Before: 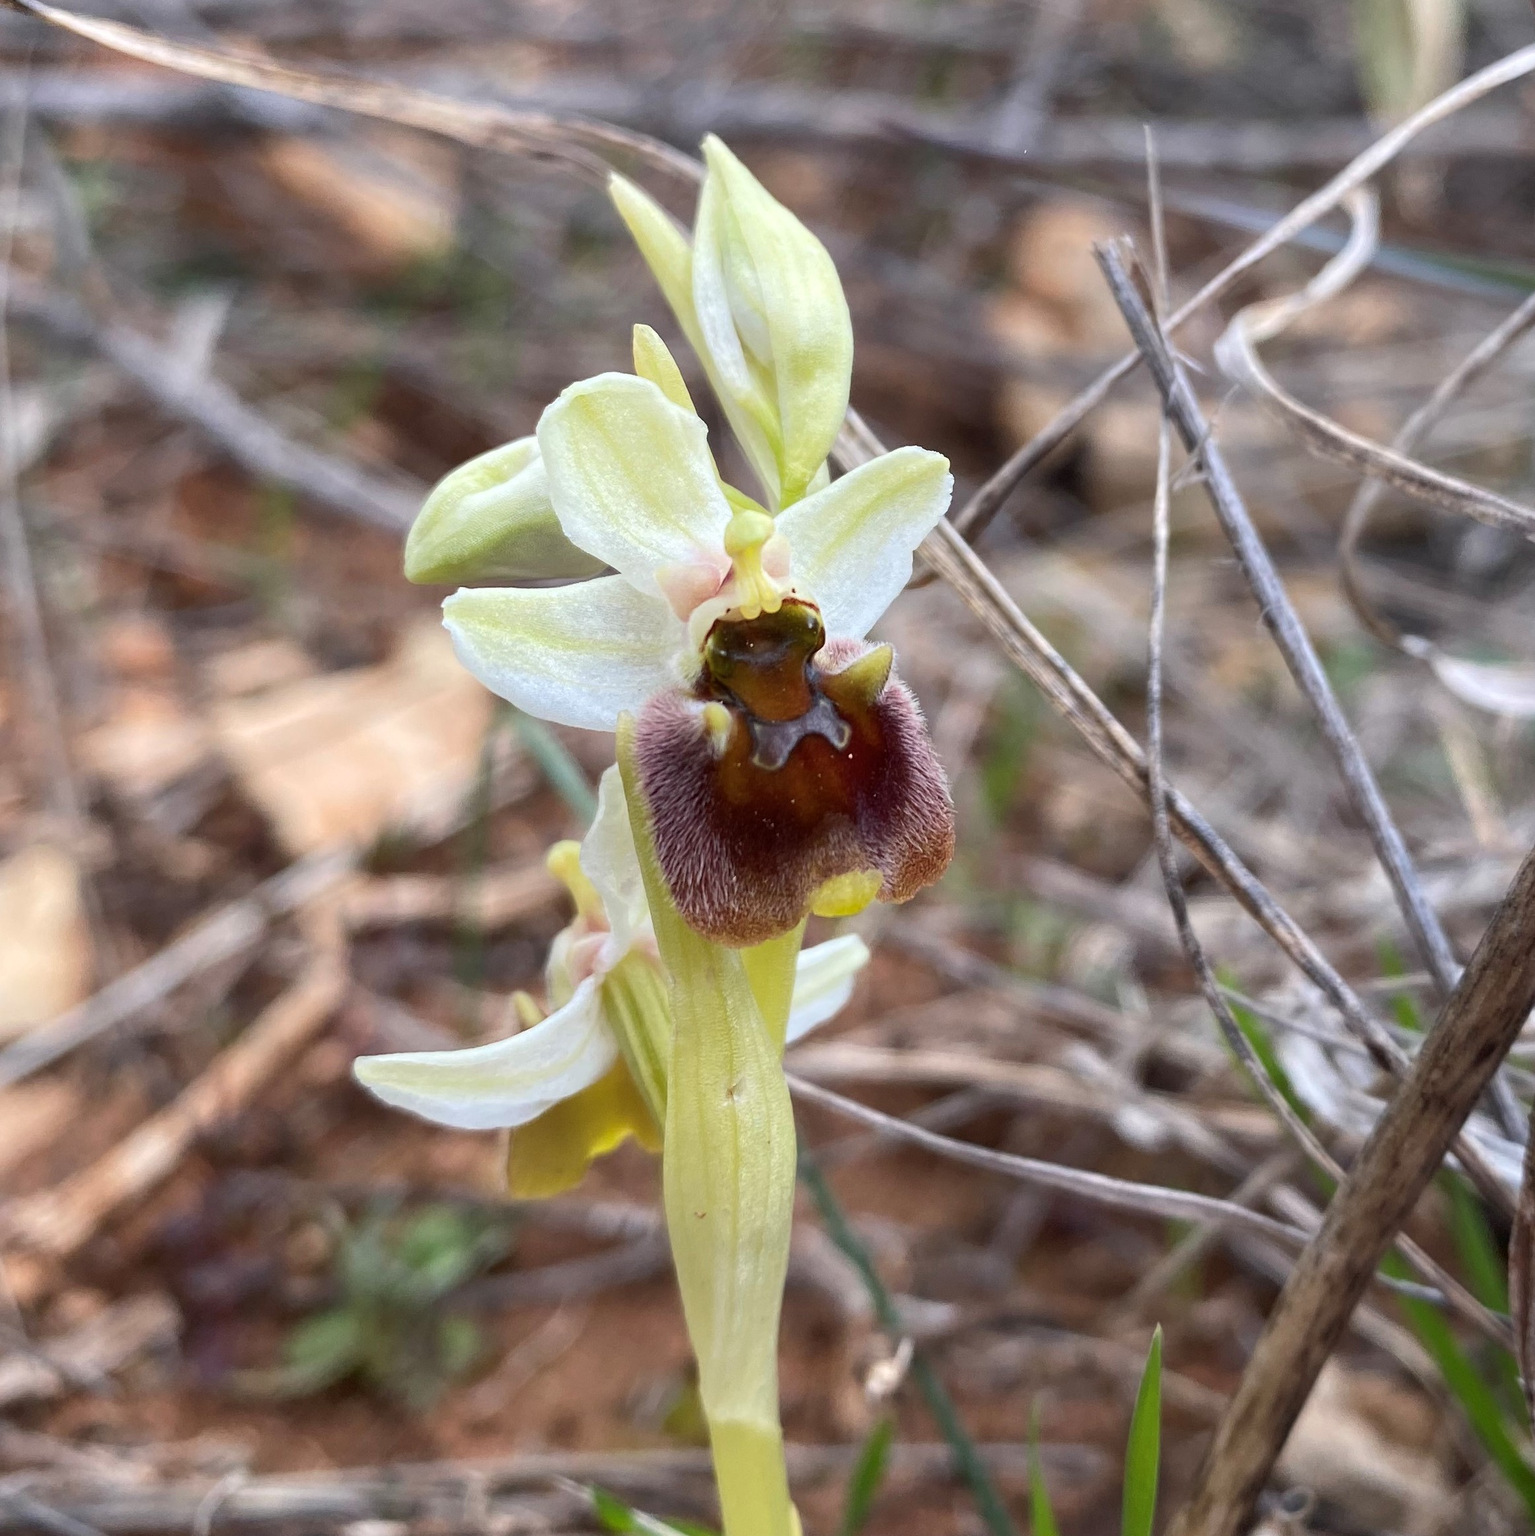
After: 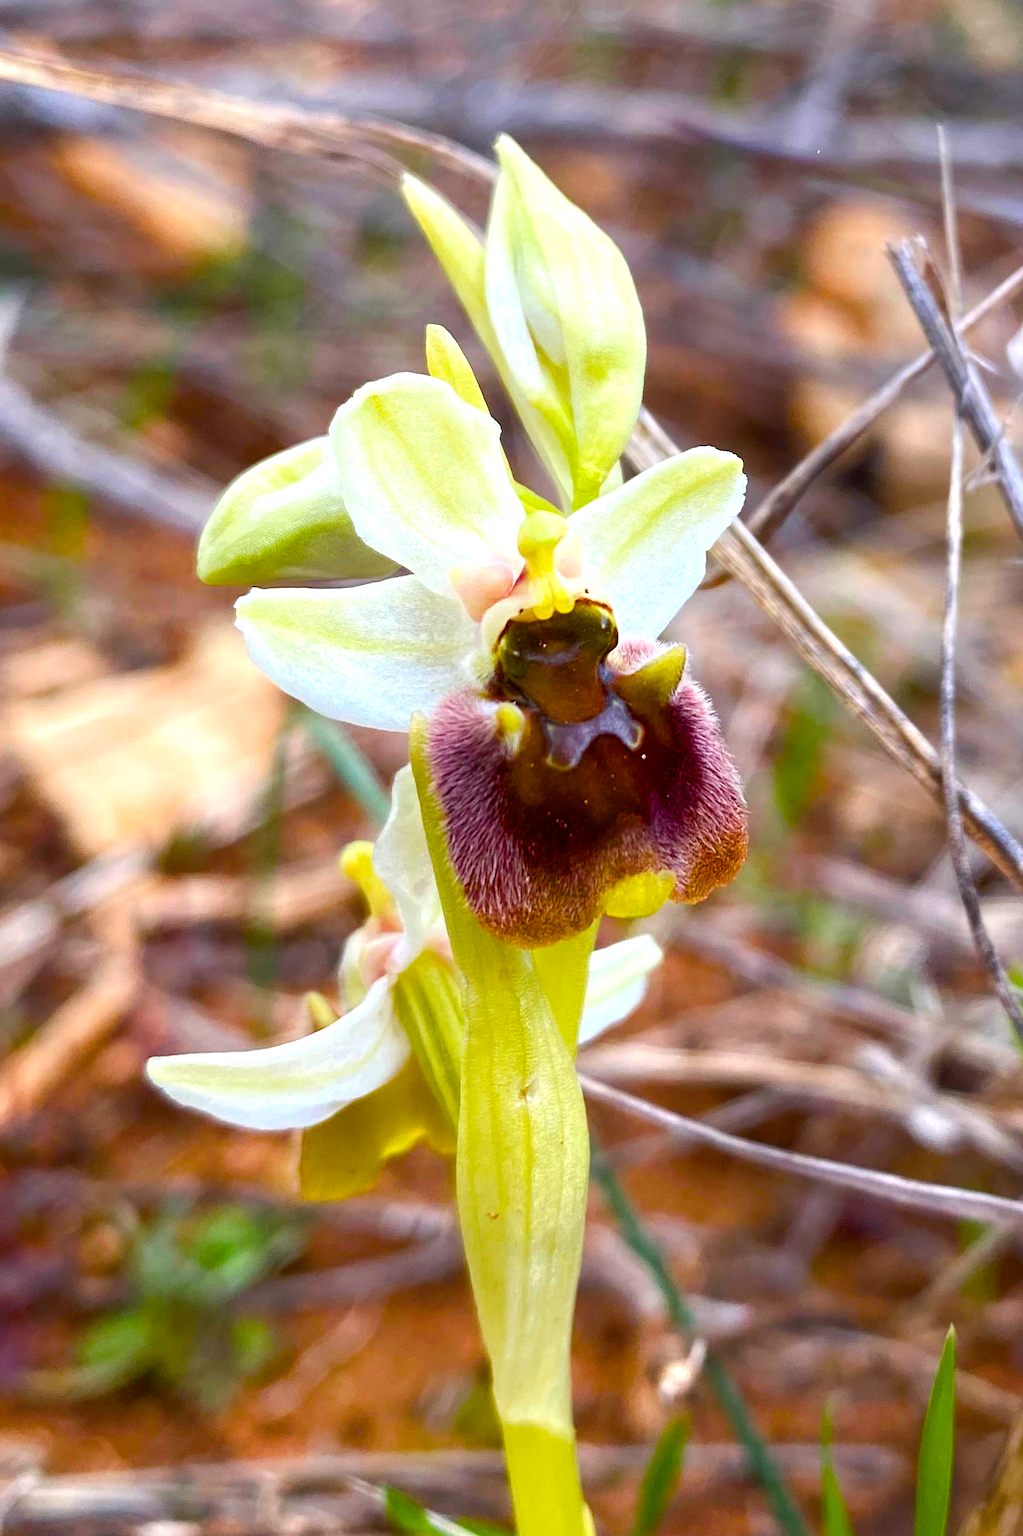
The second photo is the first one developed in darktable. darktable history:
crop and rotate: left 13.537%, right 19.796%
color balance rgb: linear chroma grading › shadows 10%, linear chroma grading › highlights 10%, linear chroma grading › global chroma 15%, linear chroma grading › mid-tones 15%, perceptual saturation grading › global saturation 40%, perceptual saturation grading › highlights -25%, perceptual saturation grading › mid-tones 35%, perceptual saturation grading › shadows 35%, perceptual brilliance grading › global brilliance 11.29%, global vibrance 11.29%
